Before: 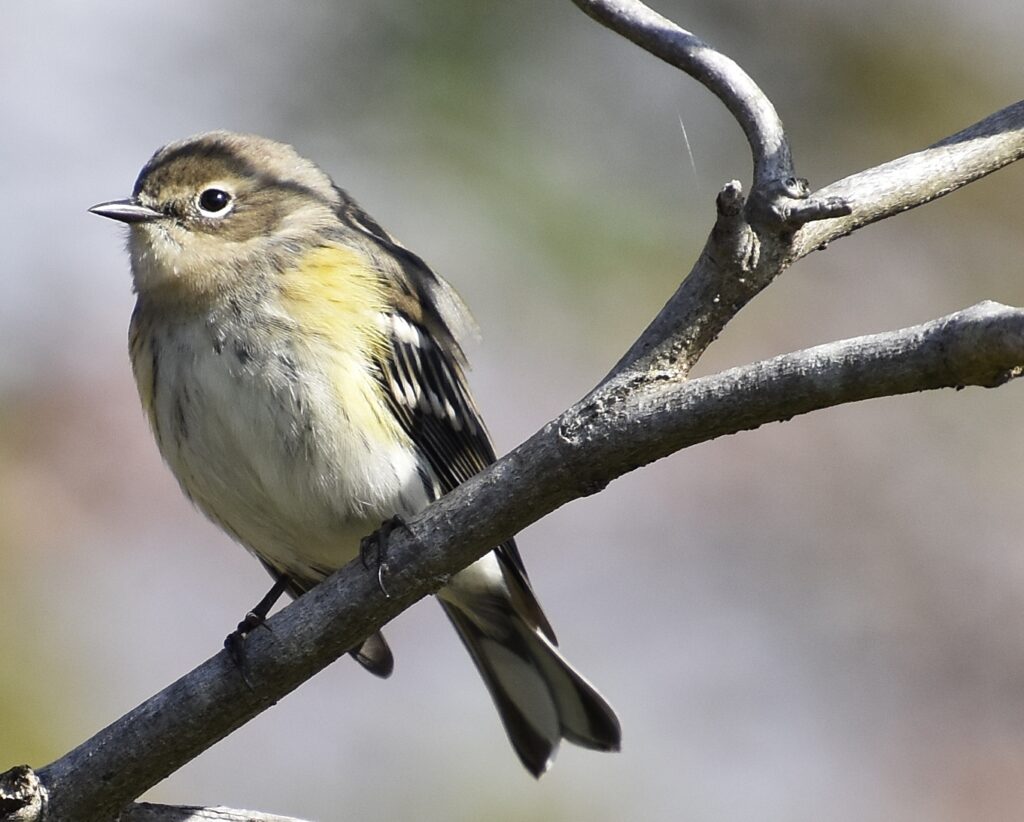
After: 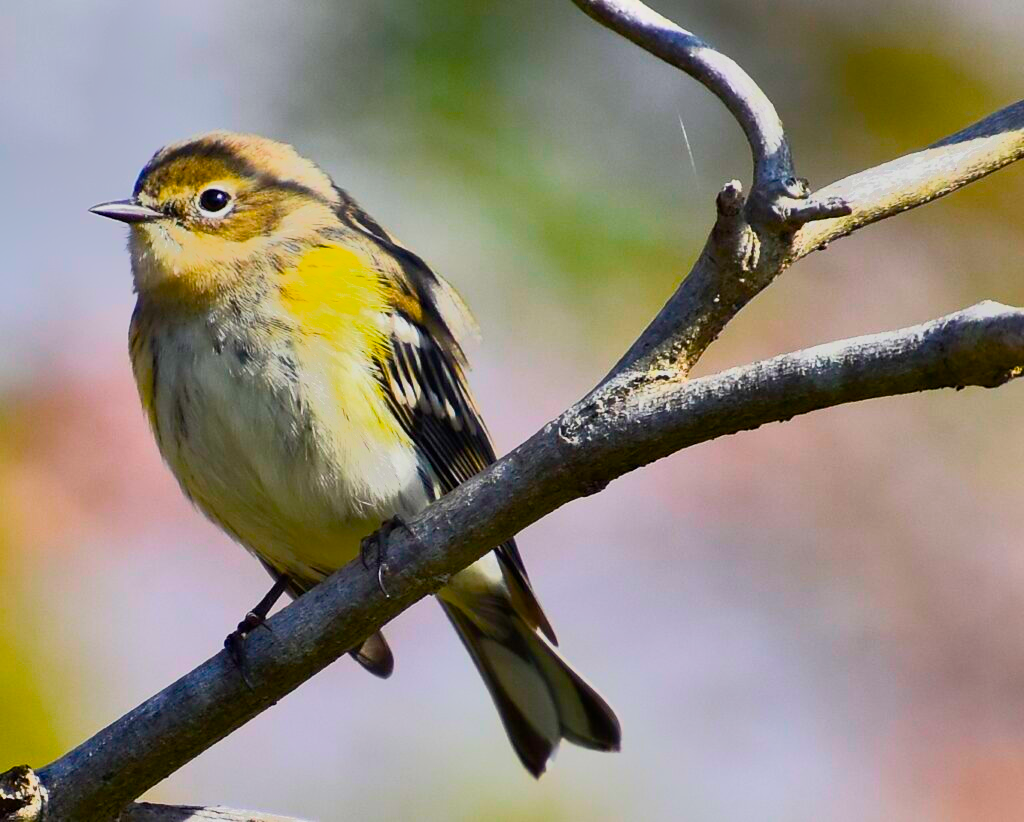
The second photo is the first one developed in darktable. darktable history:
tone equalizer: -7 EV -0.63 EV, -6 EV 1 EV, -5 EV -0.45 EV, -4 EV 0.43 EV, -3 EV 0.41 EV, -2 EV 0.15 EV, -1 EV -0.15 EV, +0 EV -0.39 EV, smoothing diameter 25%, edges refinement/feathering 10, preserve details guided filter
color balance rgb: linear chroma grading › global chroma 42%, perceptual saturation grading › global saturation 42%, global vibrance 33%
